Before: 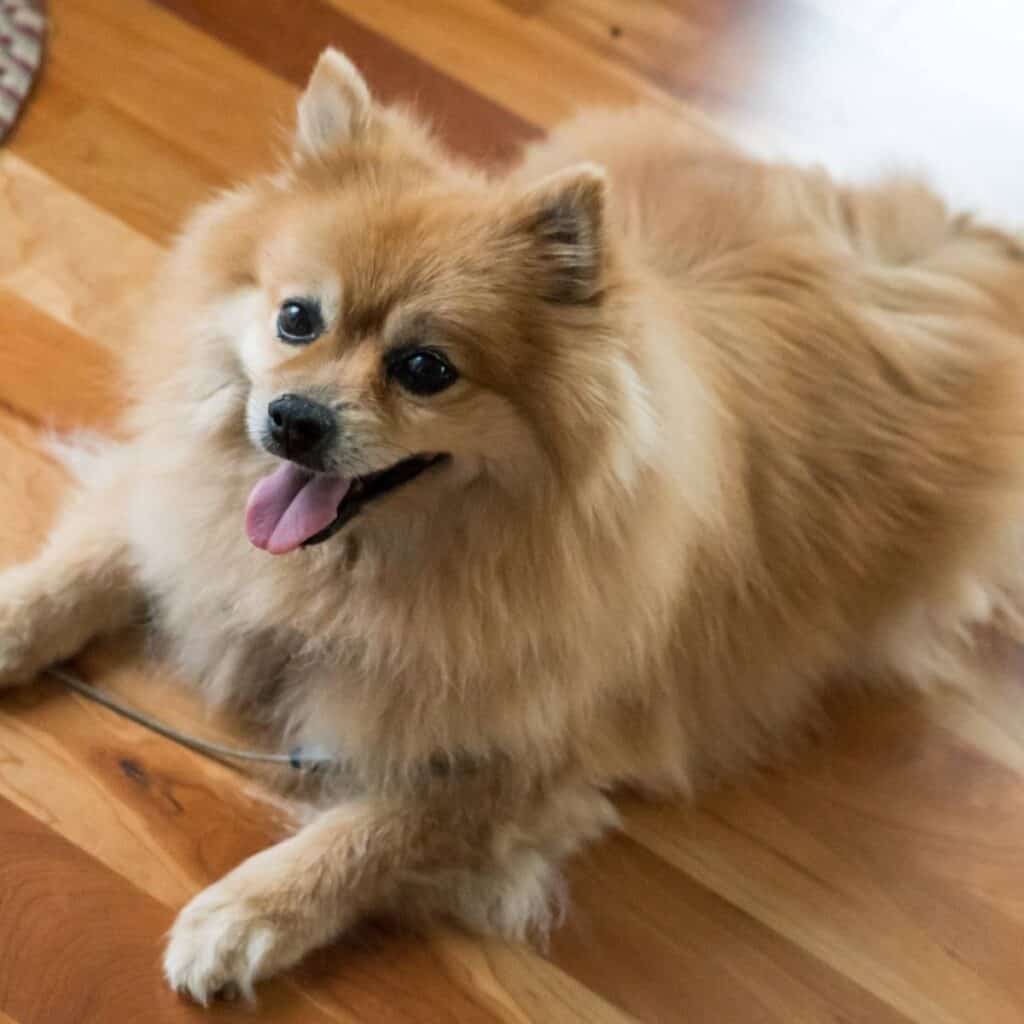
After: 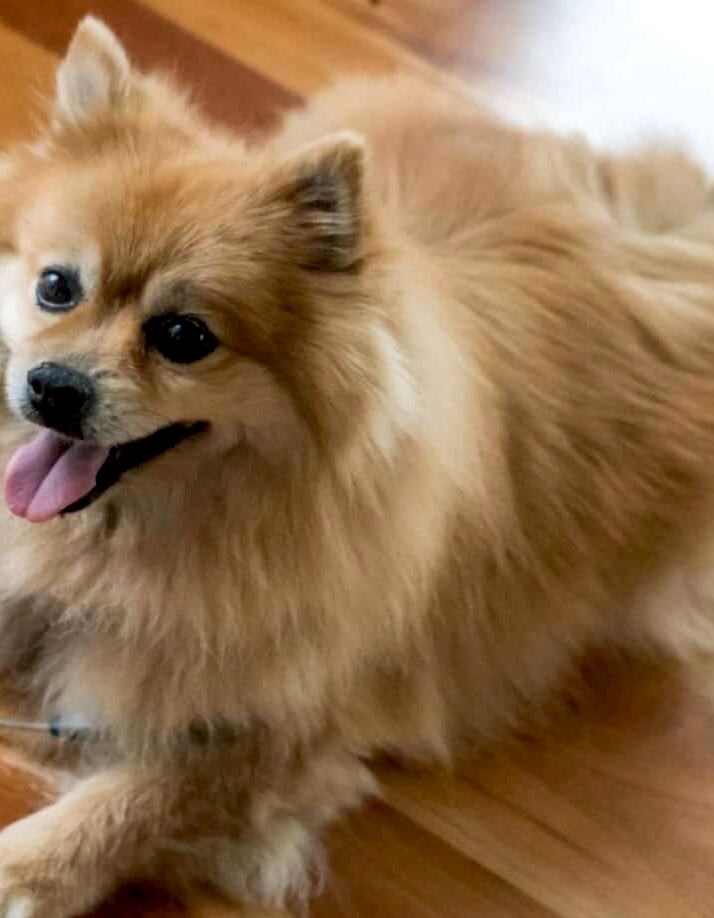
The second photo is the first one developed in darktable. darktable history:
exposure: black level correction 0.009, exposure 0.015 EV, compensate highlight preservation false
crop and rotate: left 23.629%, top 3.162%, right 6.597%, bottom 7.097%
contrast equalizer: octaves 7, y [[0.5, 0.542, 0.583, 0.625, 0.667, 0.708], [0.5 ×6], [0.5 ×6], [0 ×6], [0 ×6]], mix -0.301
local contrast: on, module defaults
